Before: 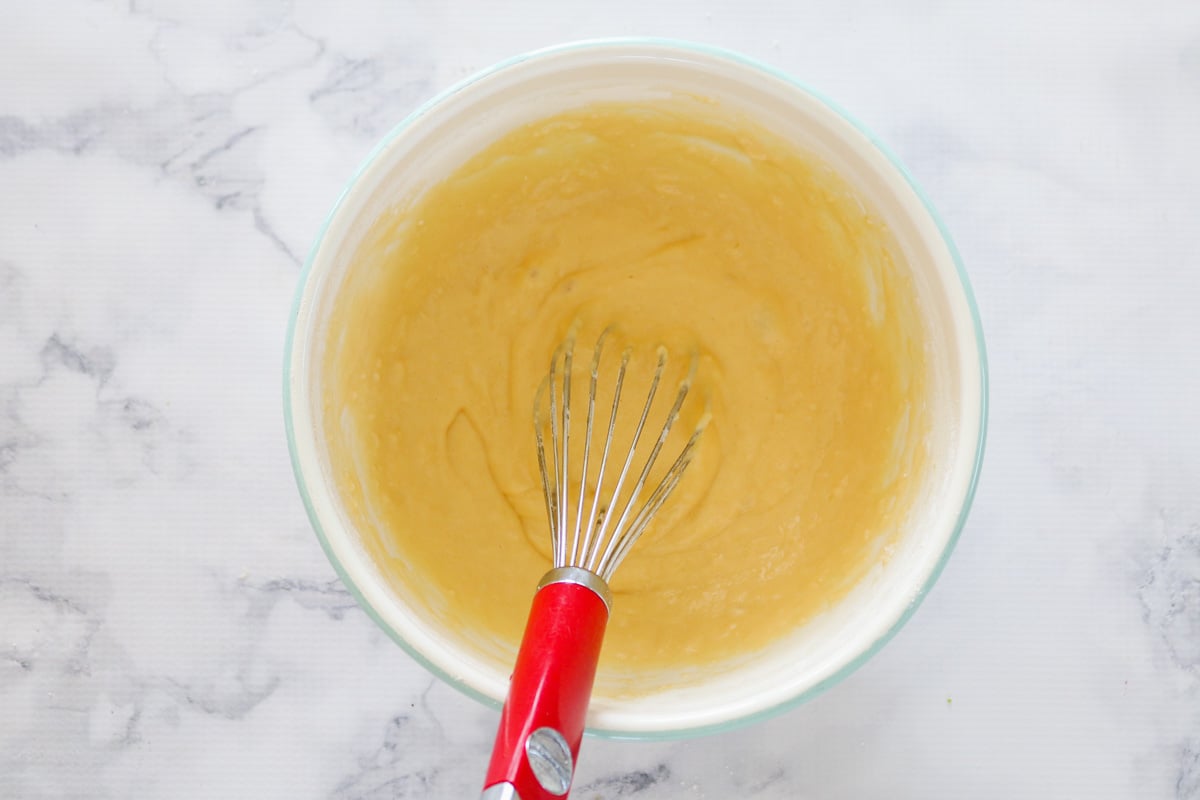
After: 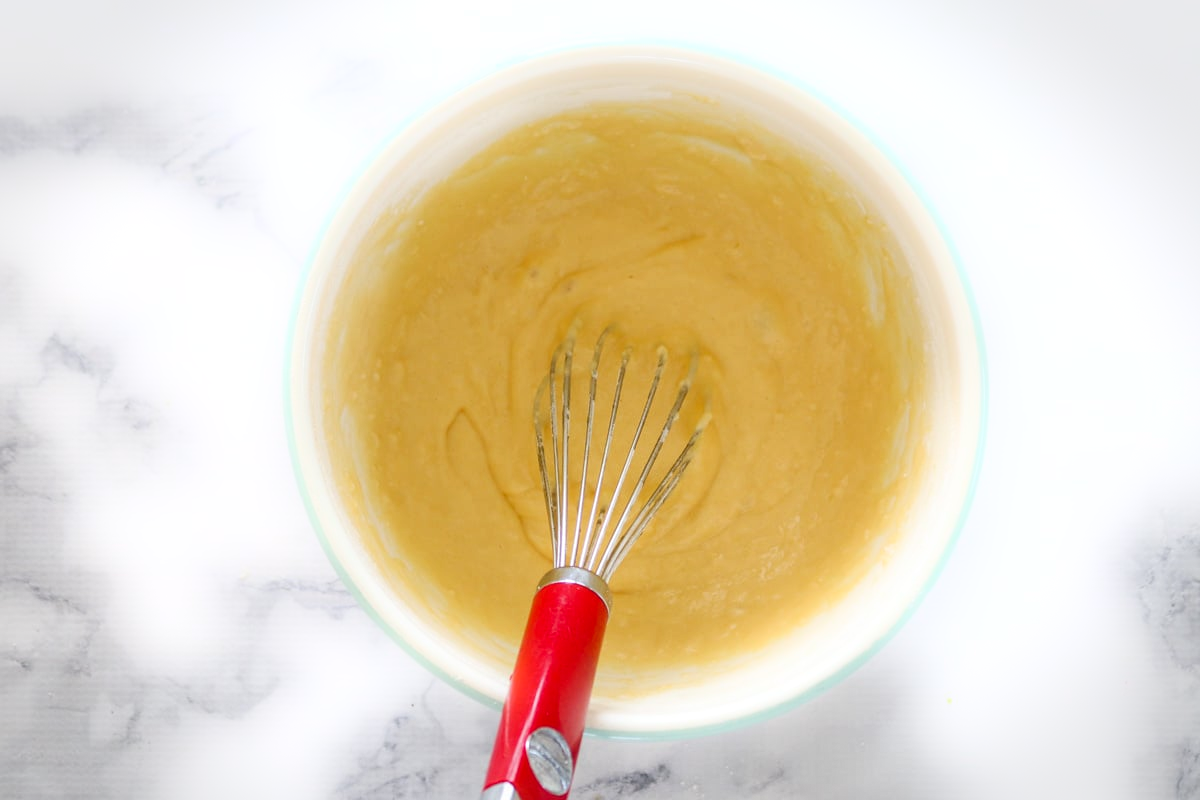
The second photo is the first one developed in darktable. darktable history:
bloom: size 5%, threshold 95%, strength 15%
vignetting: fall-off start 91%, fall-off radius 39.39%, brightness -0.182, saturation -0.3, width/height ratio 1.219, shape 1.3, dithering 8-bit output, unbound false
local contrast: on, module defaults
